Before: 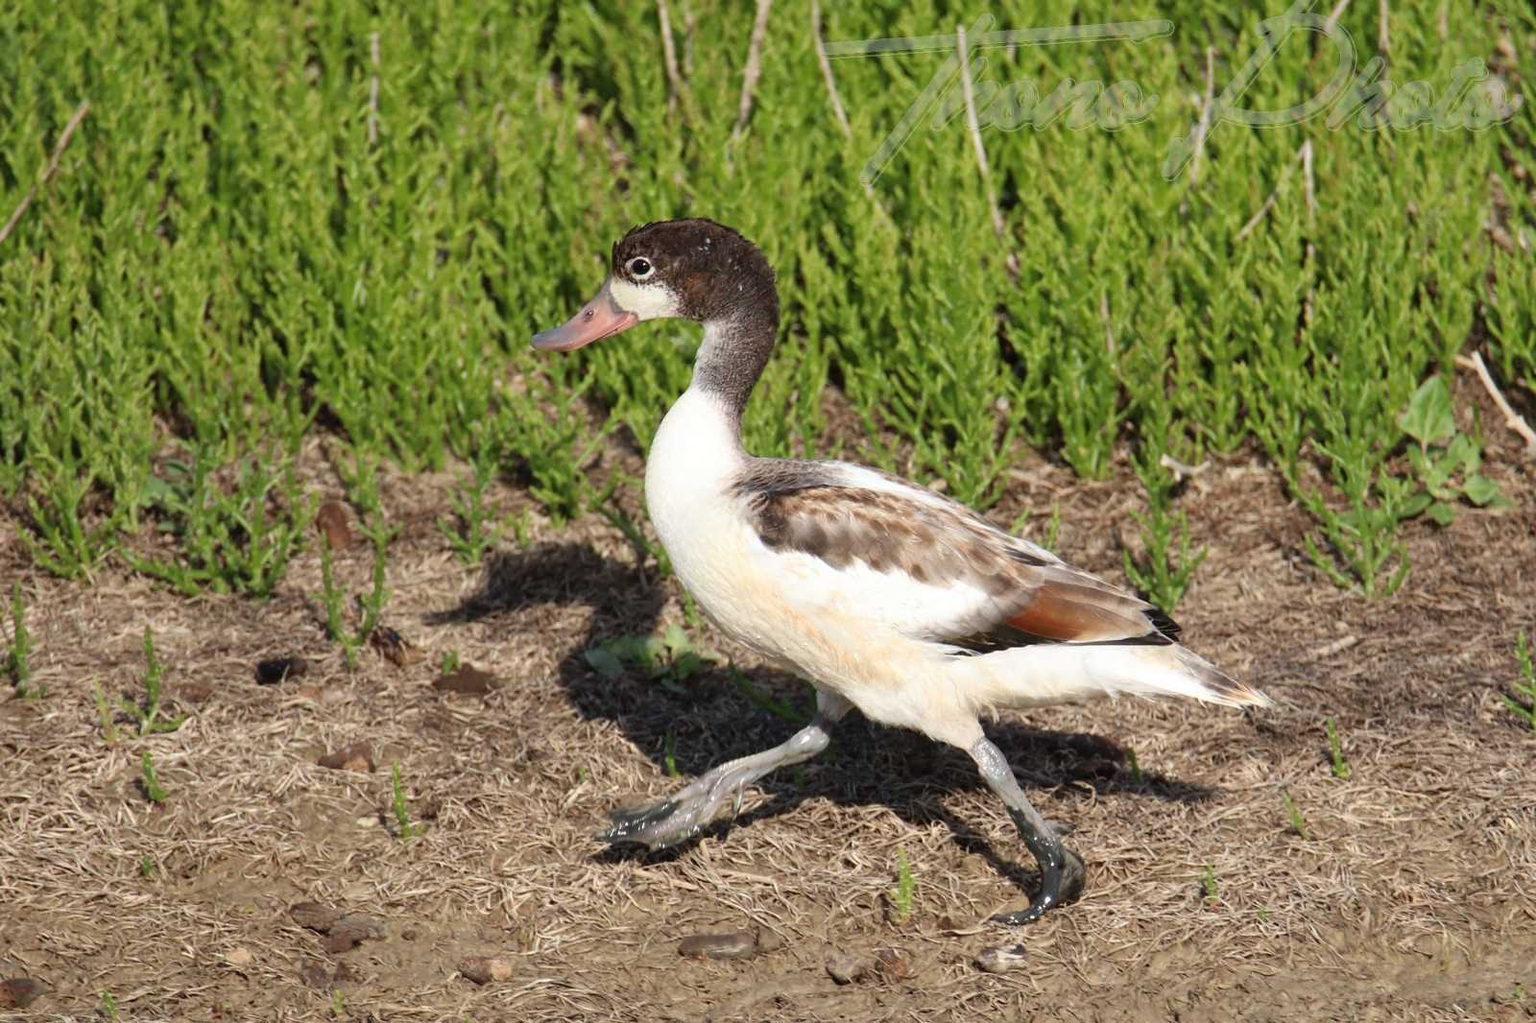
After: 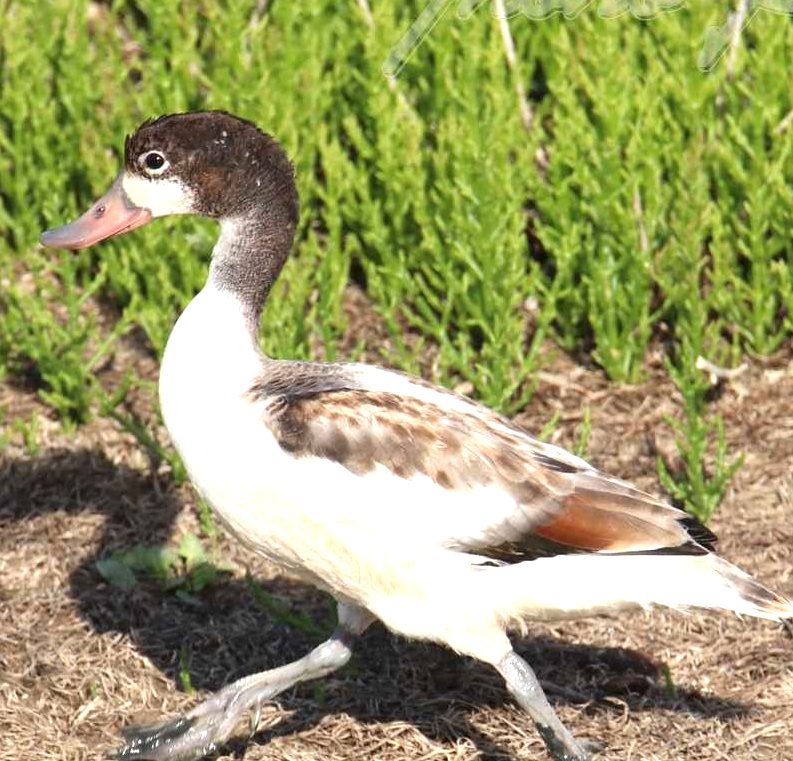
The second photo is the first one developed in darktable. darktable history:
crop: left 32.075%, top 10.976%, right 18.355%, bottom 17.596%
exposure: black level correction 0, exposure 0.7 EV, compensate exposure bias true, compensate highlight preservation false
